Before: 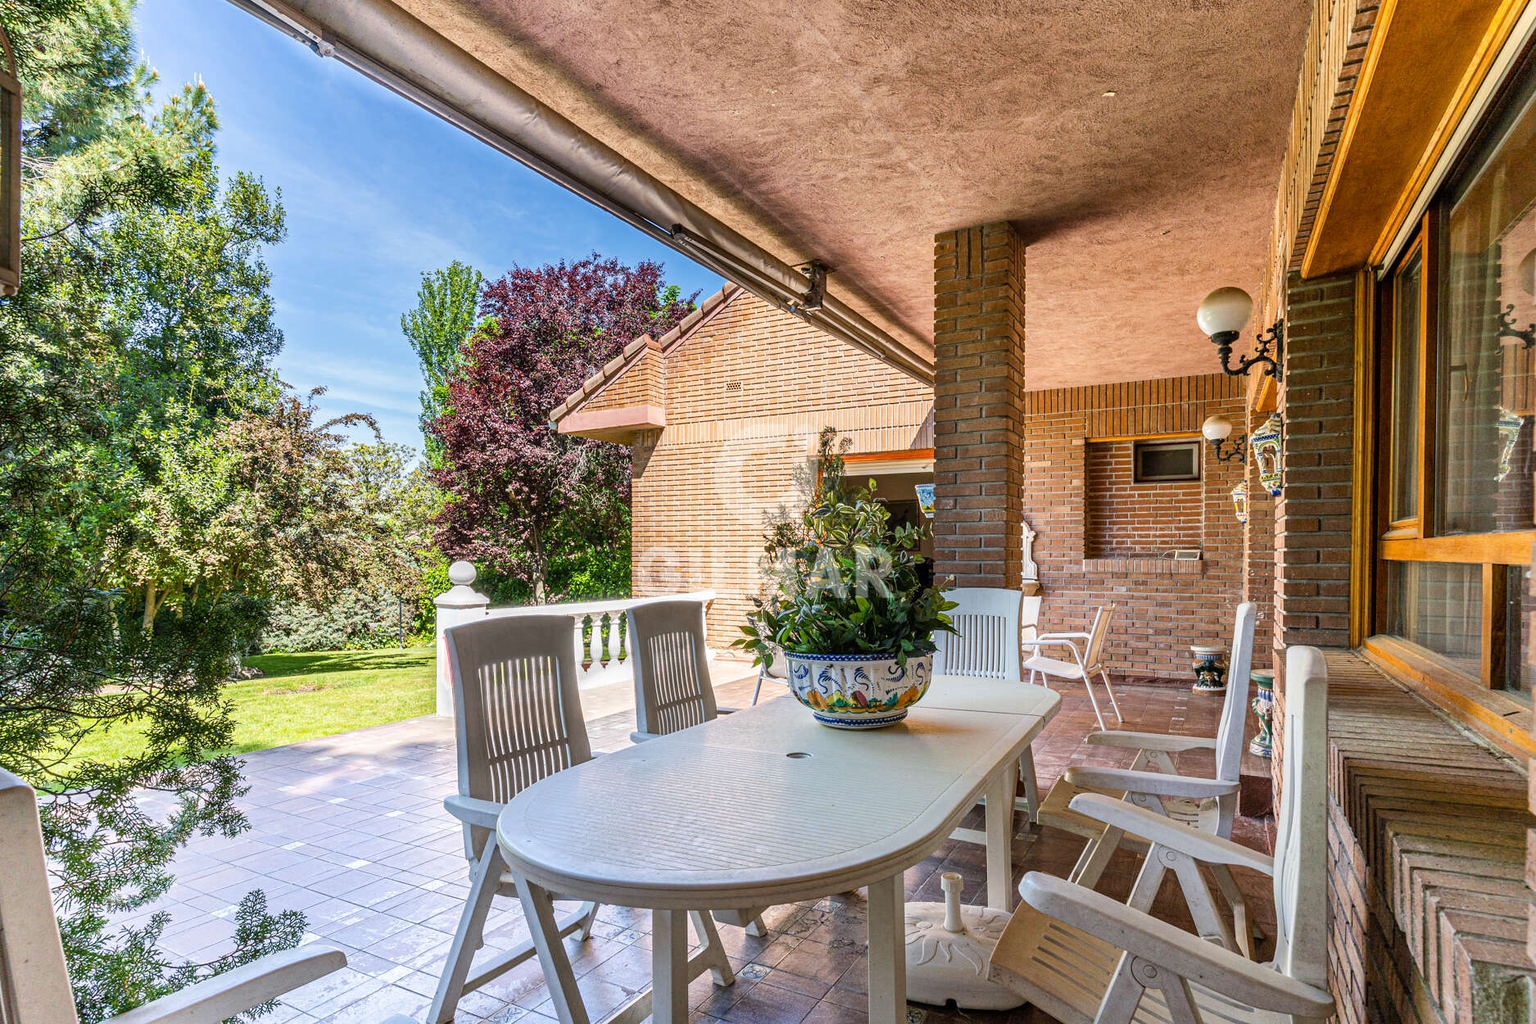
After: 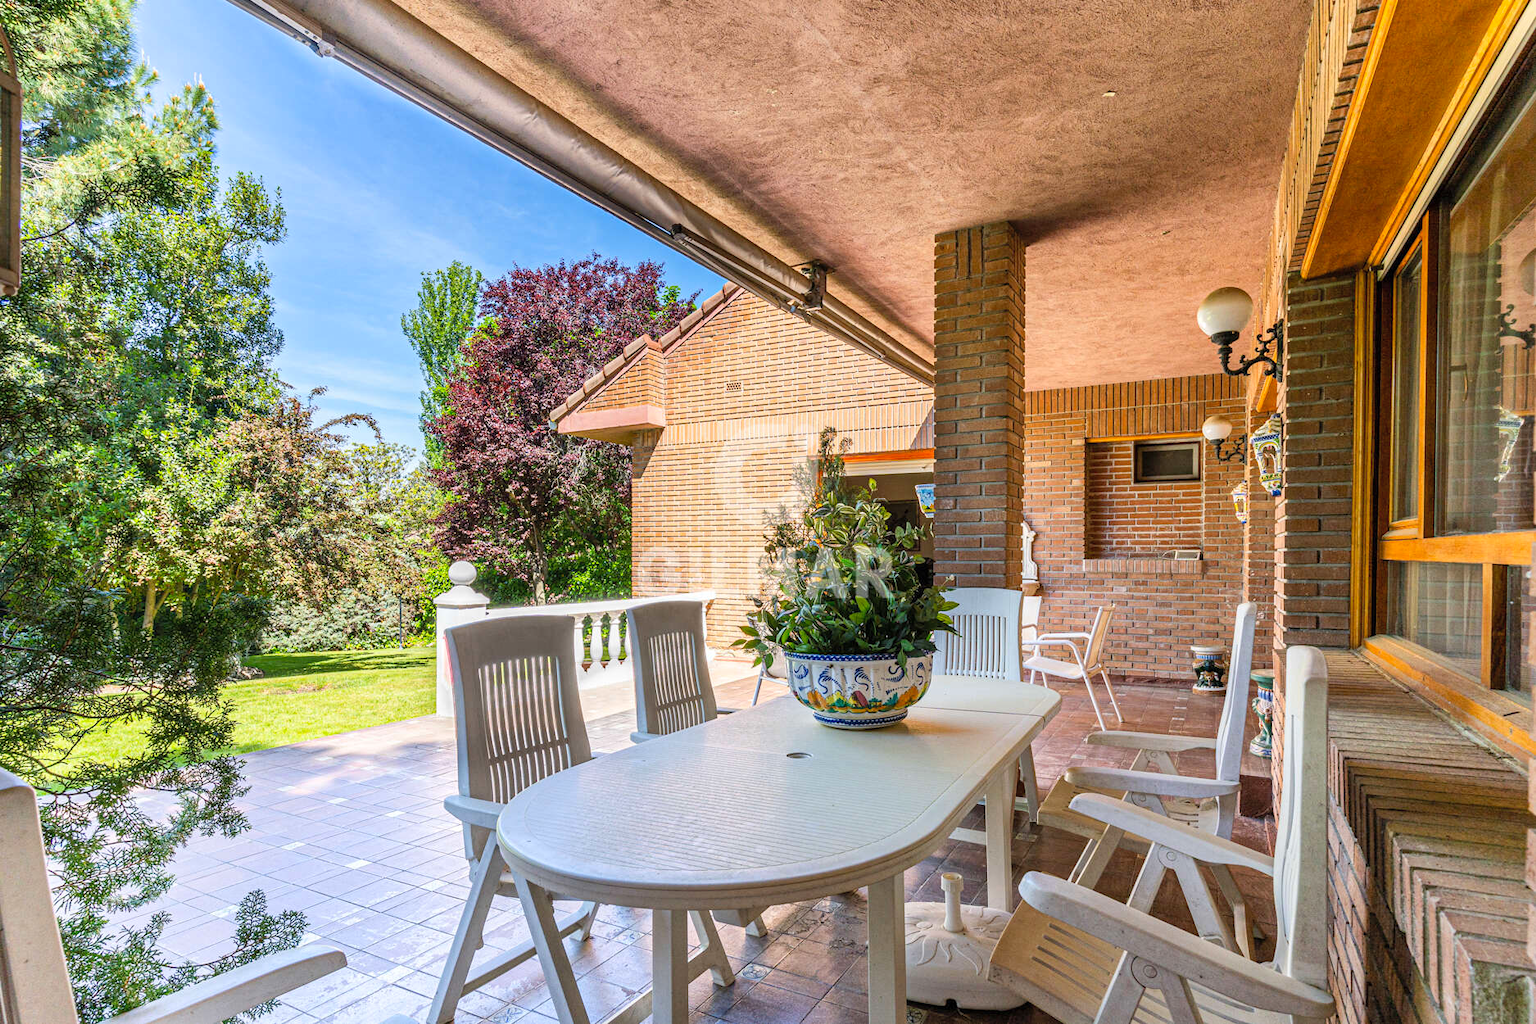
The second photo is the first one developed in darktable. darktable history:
contrast brightness saturation: contrast 0.035, brightness 0.069, saturation 0.127
